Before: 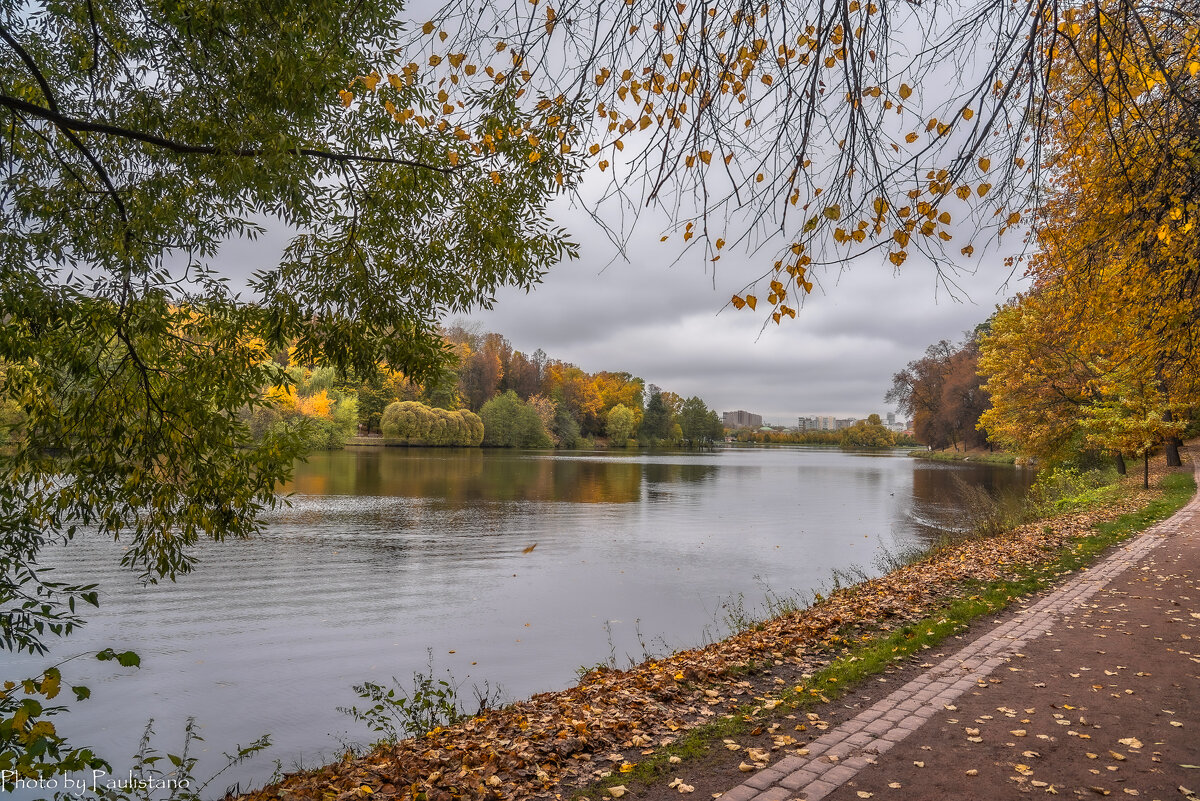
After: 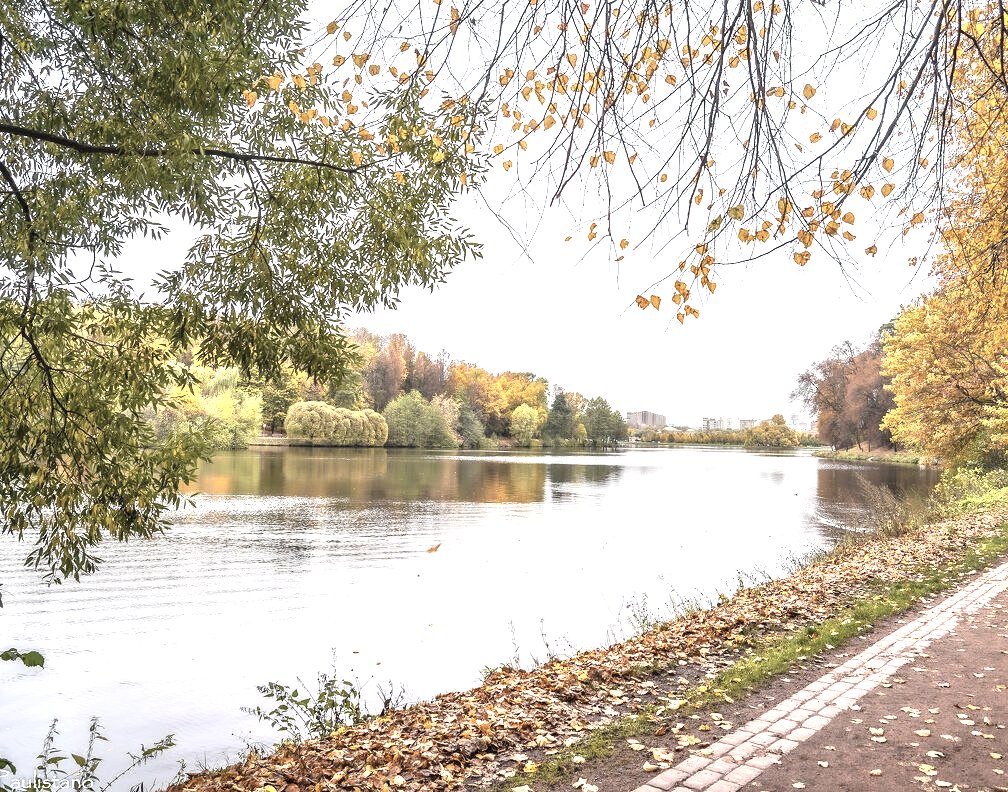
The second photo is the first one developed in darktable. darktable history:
crop: left 8.026%, right 7.374%
contrast brightness saturation: contrast 0.1, saturation -0.36
exposure: black level correction 0, exposure 1.45 EV, compensate exposure bias true, compensate highlight preservation false
